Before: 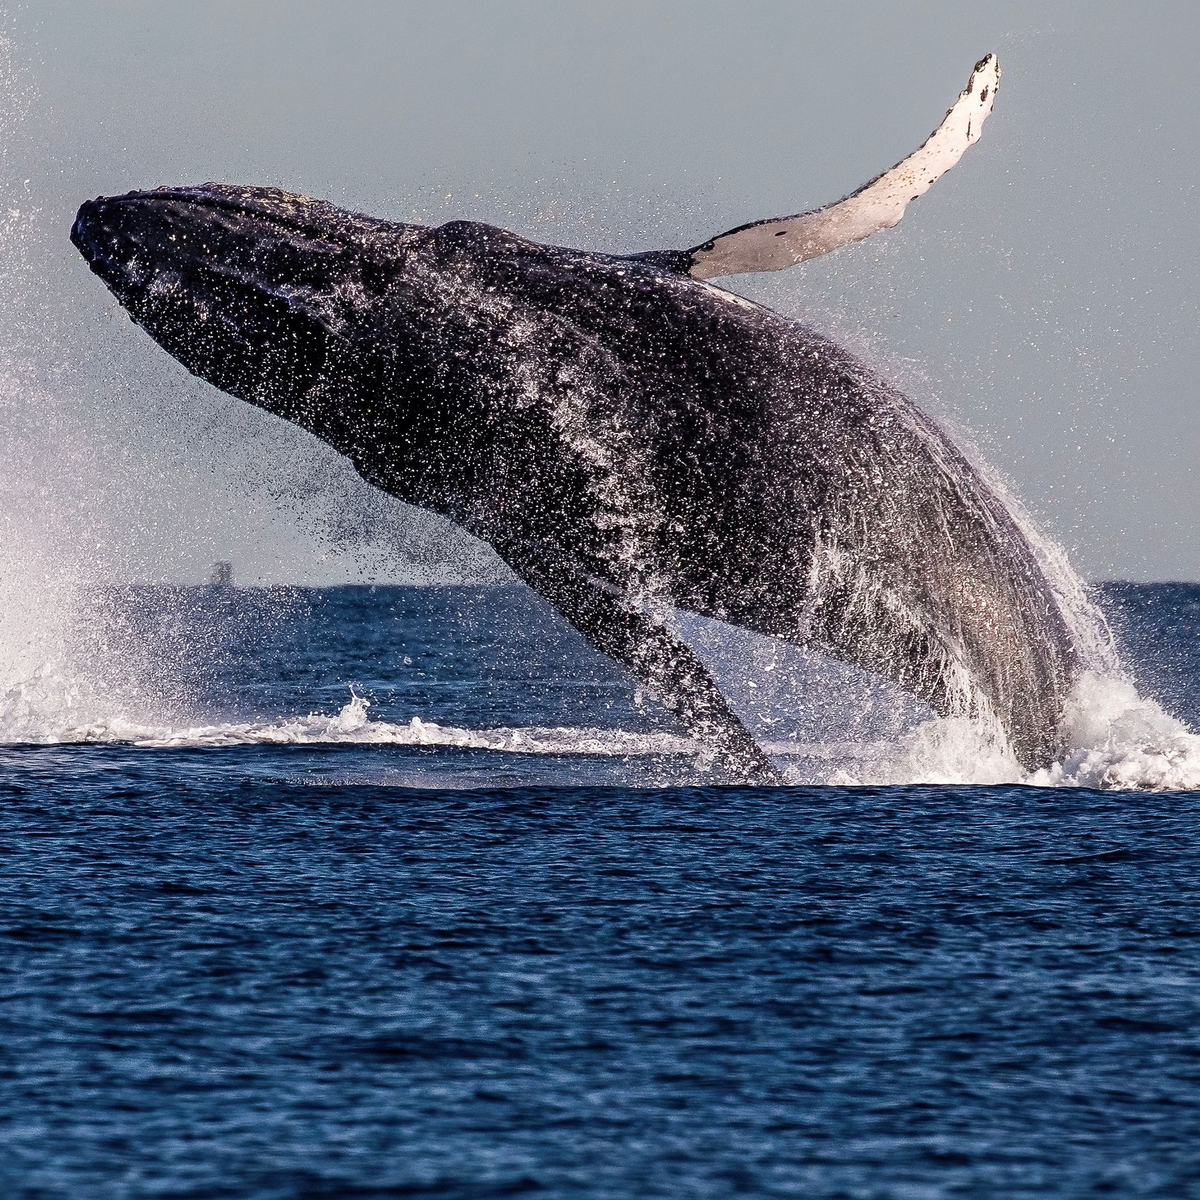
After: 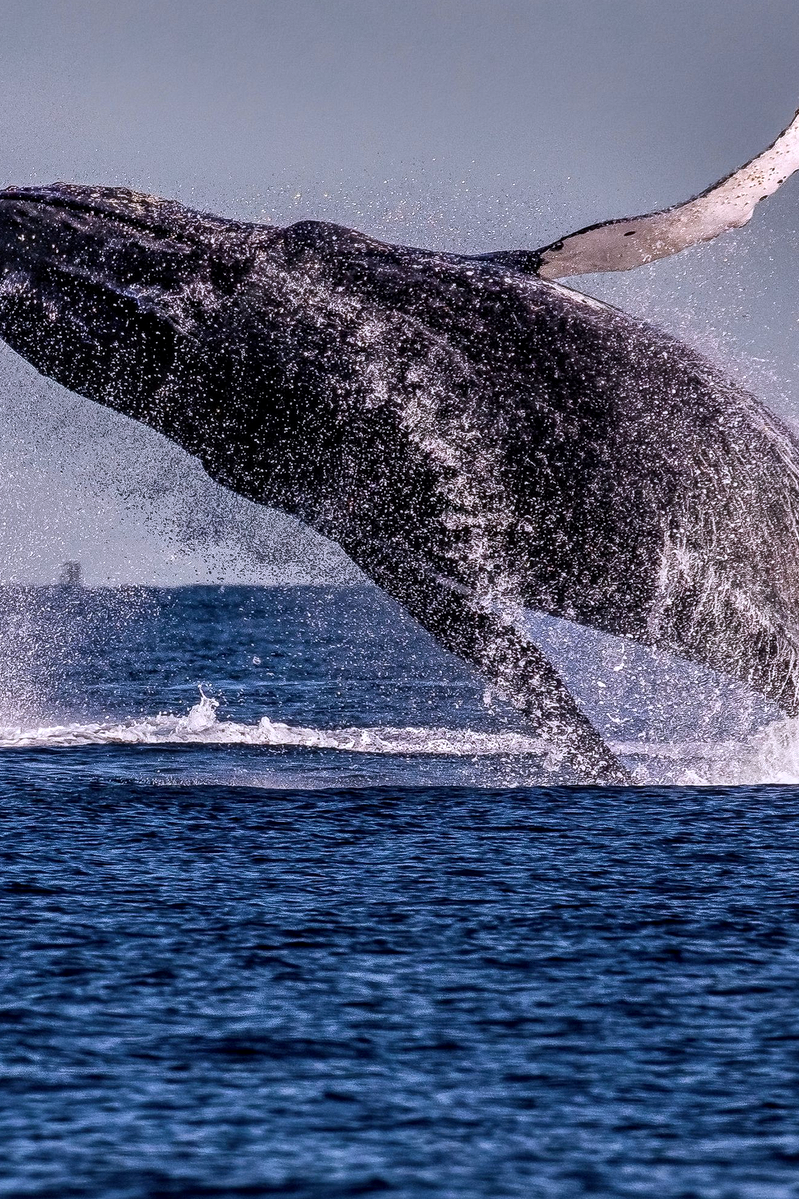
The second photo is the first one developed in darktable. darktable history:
crop and rotate: left 12.648%, right 20.685%
local contrast: on, module defaults
white balance: red 1.004, blue 1.096
shadows and highlights: shadows 19.13, highlights -83.41, soften with gaussian
